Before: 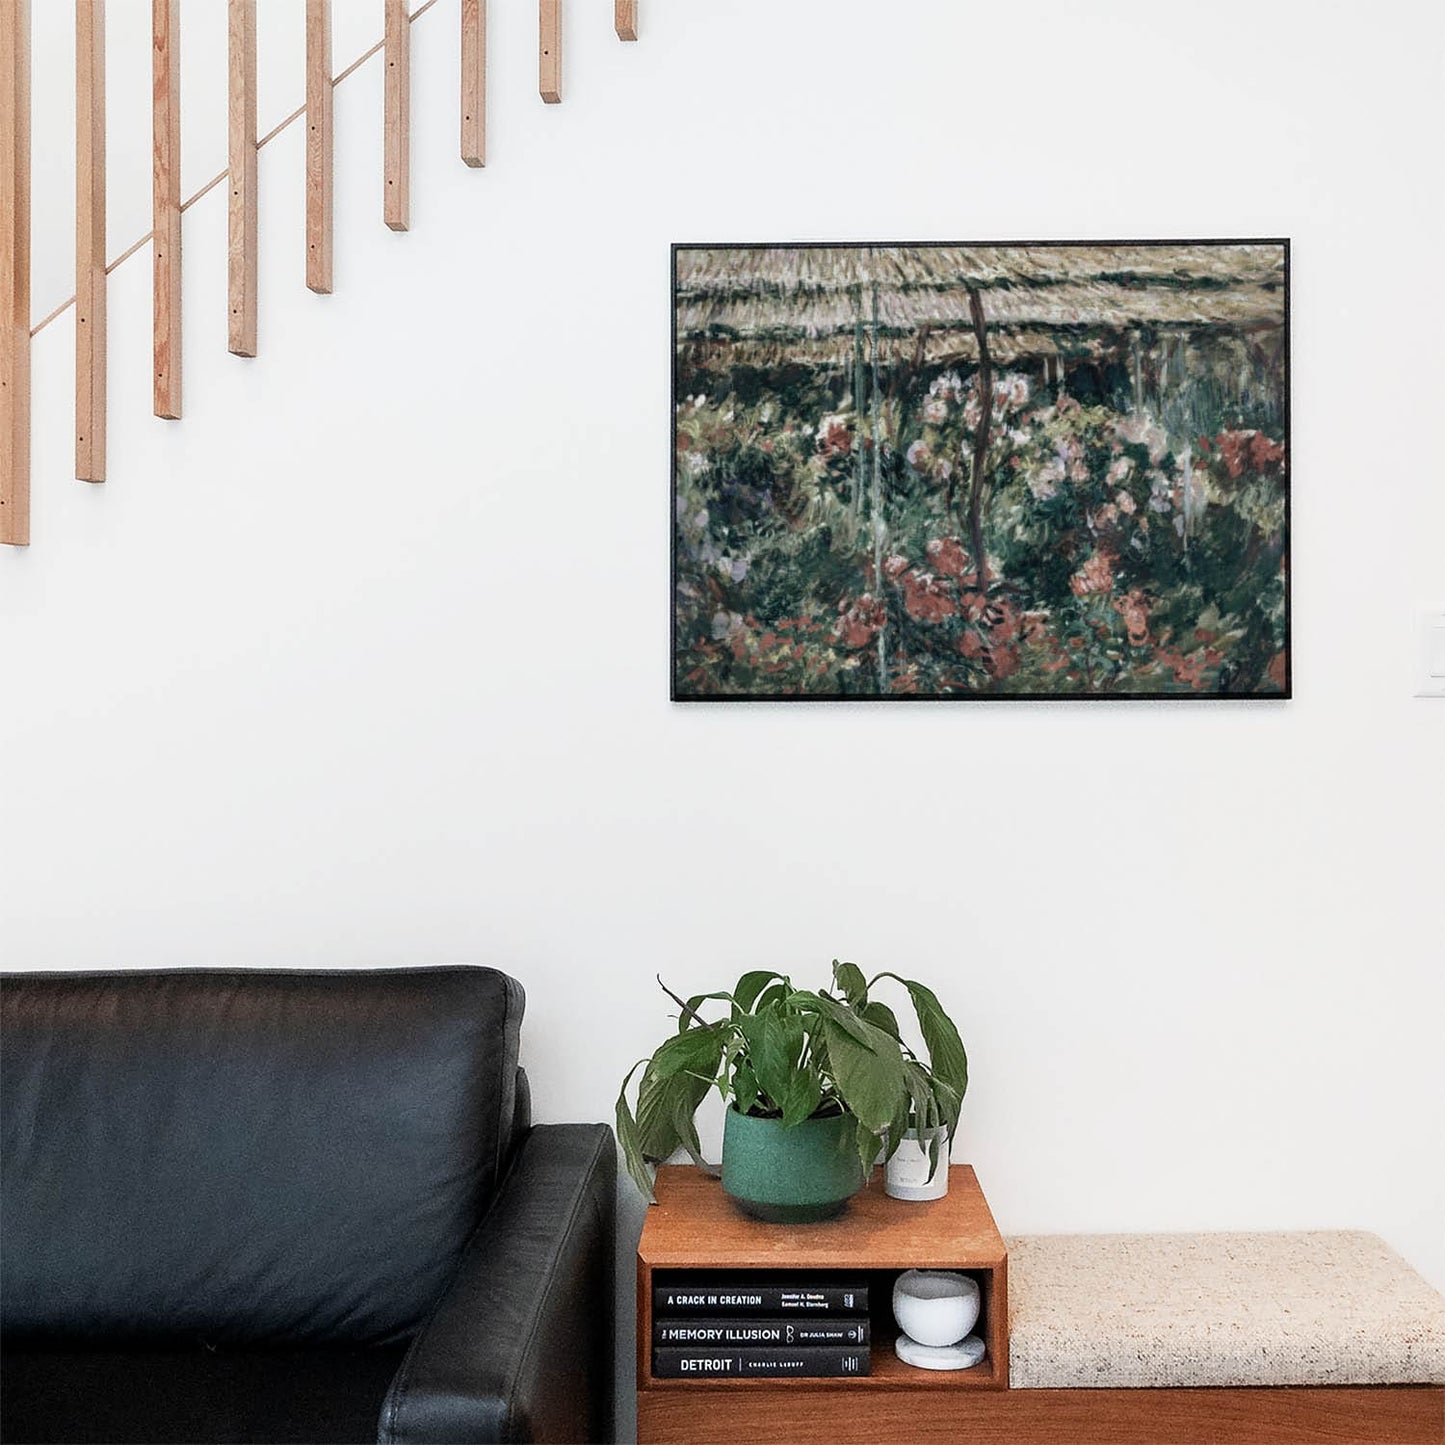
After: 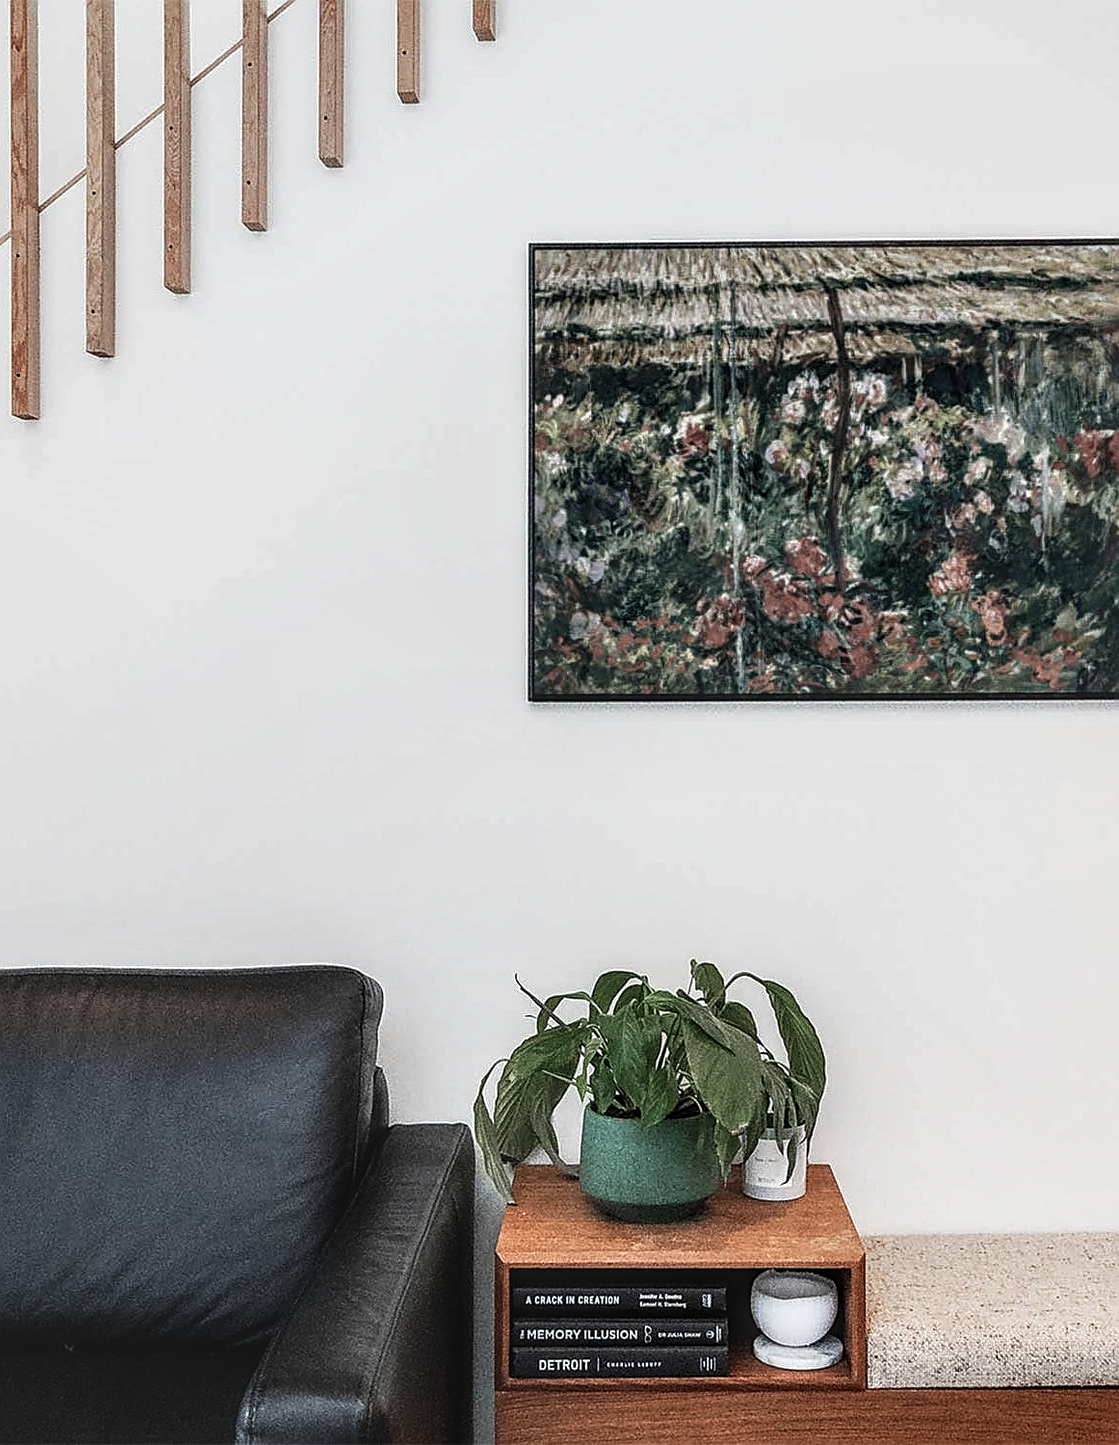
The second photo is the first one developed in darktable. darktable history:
crop: left 9.88%, right 12.664%
sharpen: on, module defaults
local contrast: detail 160%
color zones: curves: ch0 [(0.25, 0.5) (0.428, 0.473) (0.75, 0.5)]; ch1 [(0.243, 0.479) (0.398, 0.452) (0.75, 0.5)]
exposure: black level correction -0.014, exposure -0.193 EV, compensate highlight preservation false
